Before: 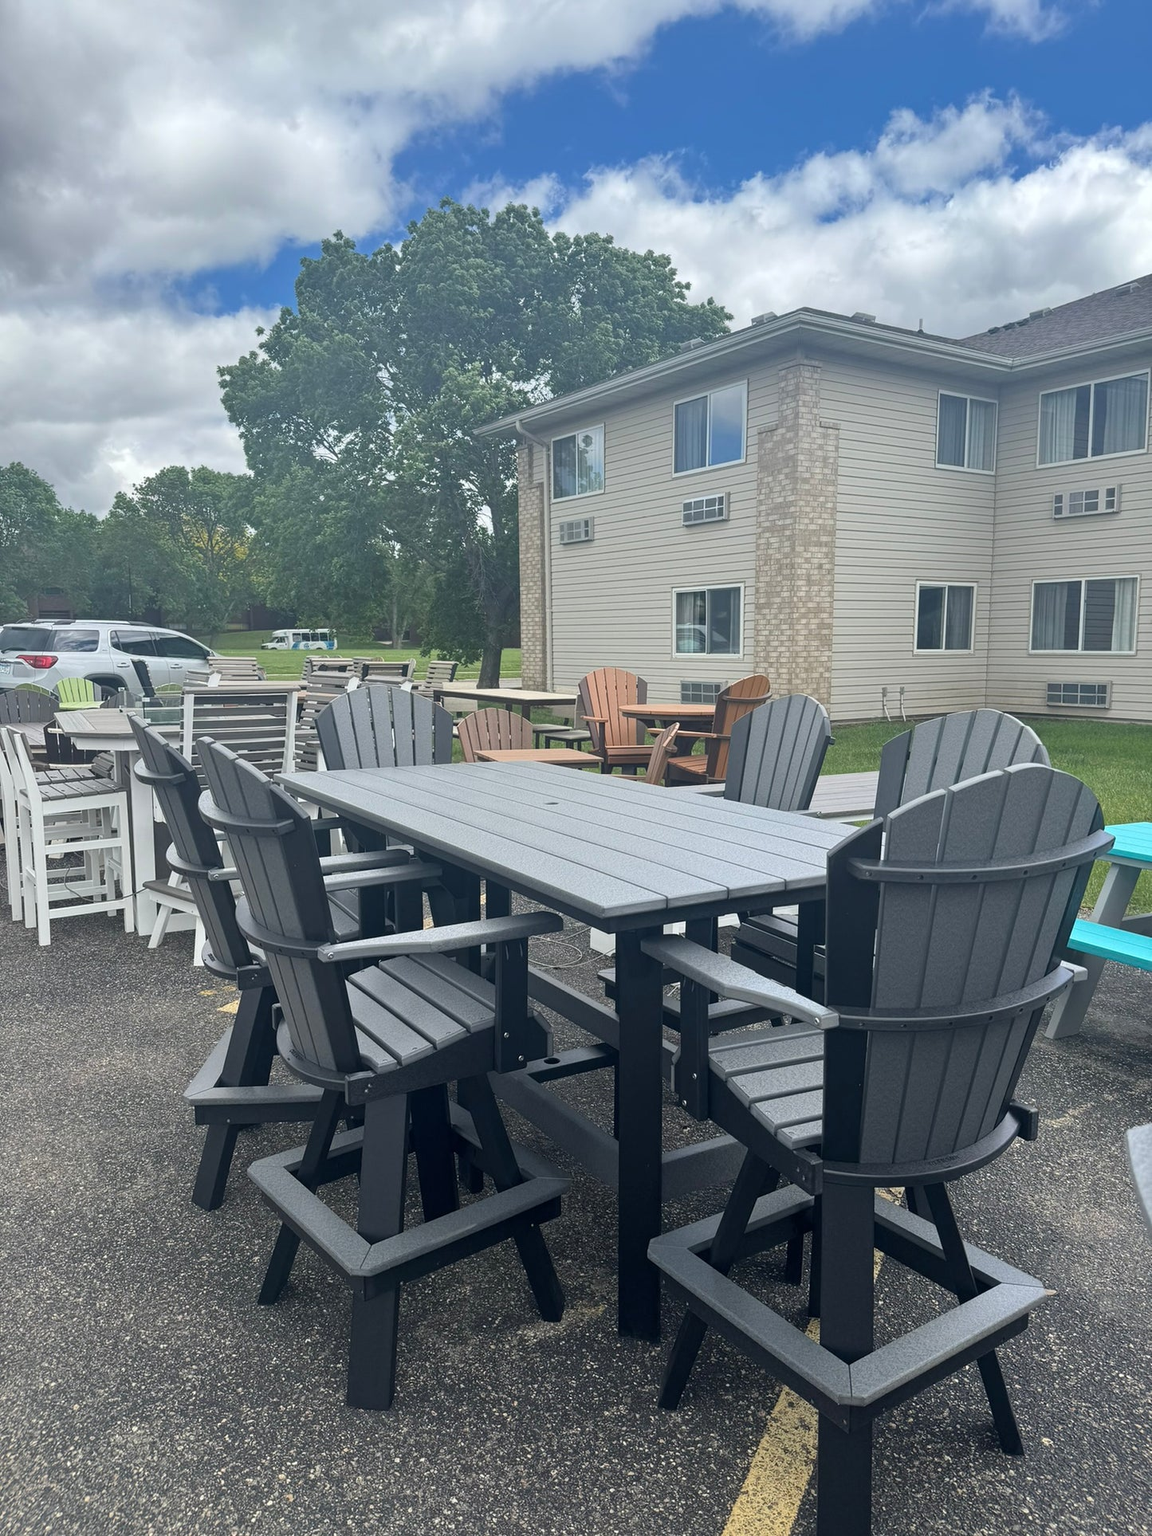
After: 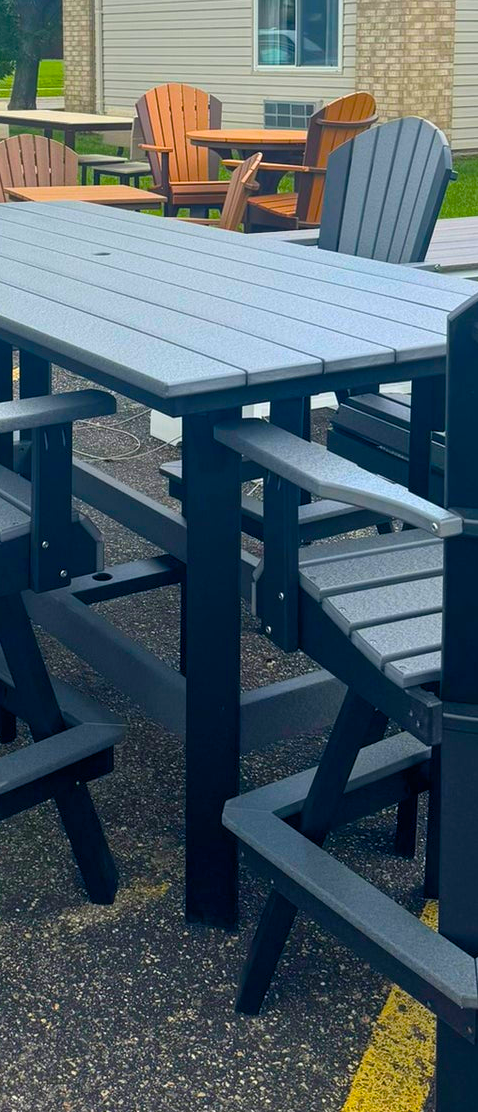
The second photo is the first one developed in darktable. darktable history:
color balance rgb: linear chroma grading › global chroma 42%, perceptual saturation grading › global saturation 42%, global vibrance 33%
crop: left 40.878%, top 39.176%, right 25.993%, bottom 3.081%
